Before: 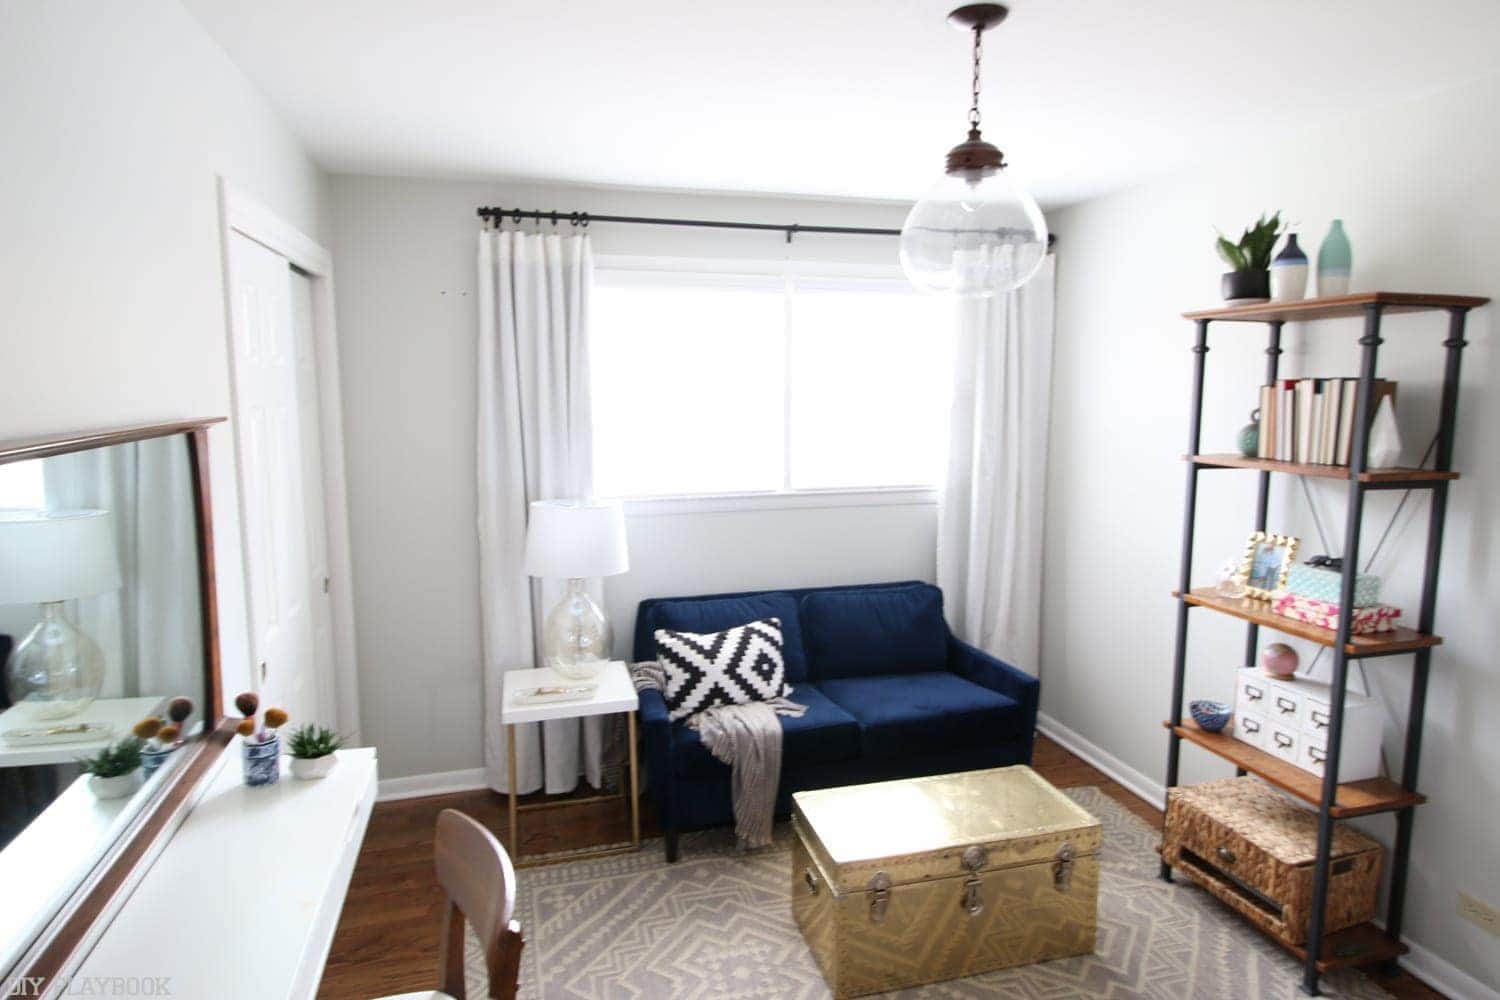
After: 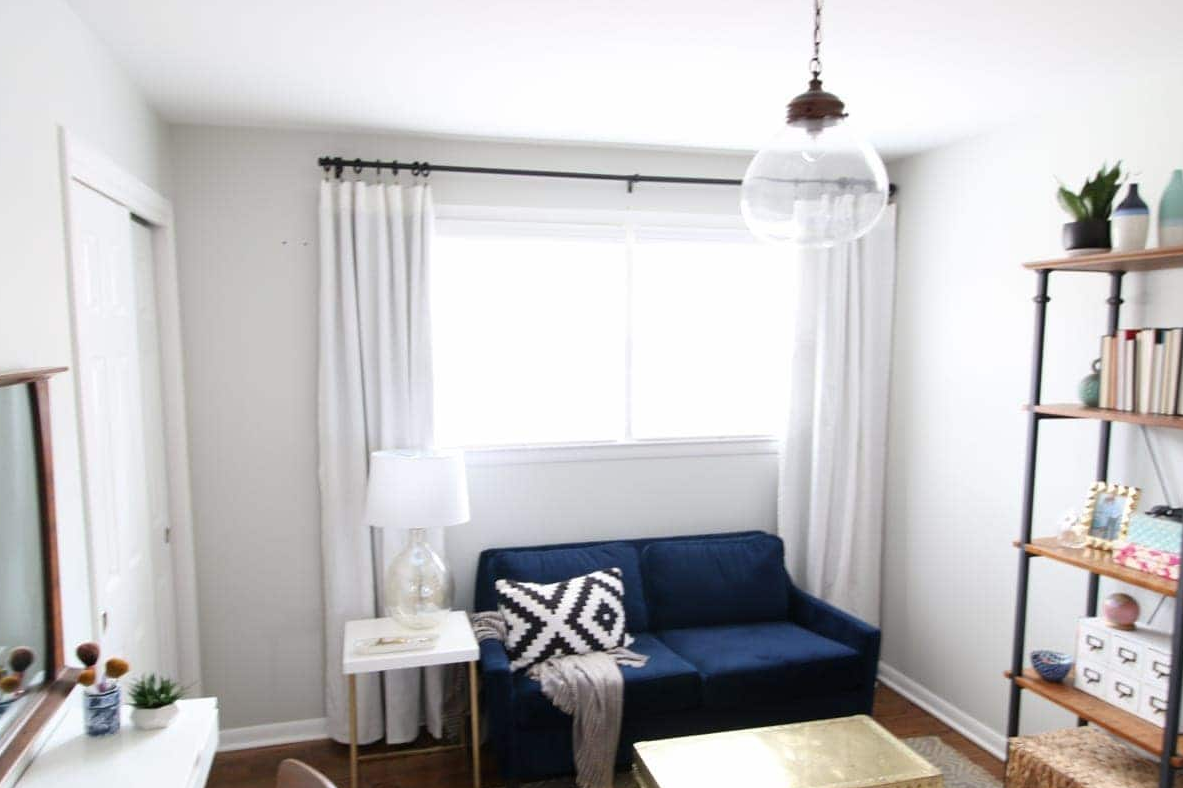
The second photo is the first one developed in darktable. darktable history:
crop and rotate: left 10.639%, top 5.095%, right 10.471%, bottom 16.071%
